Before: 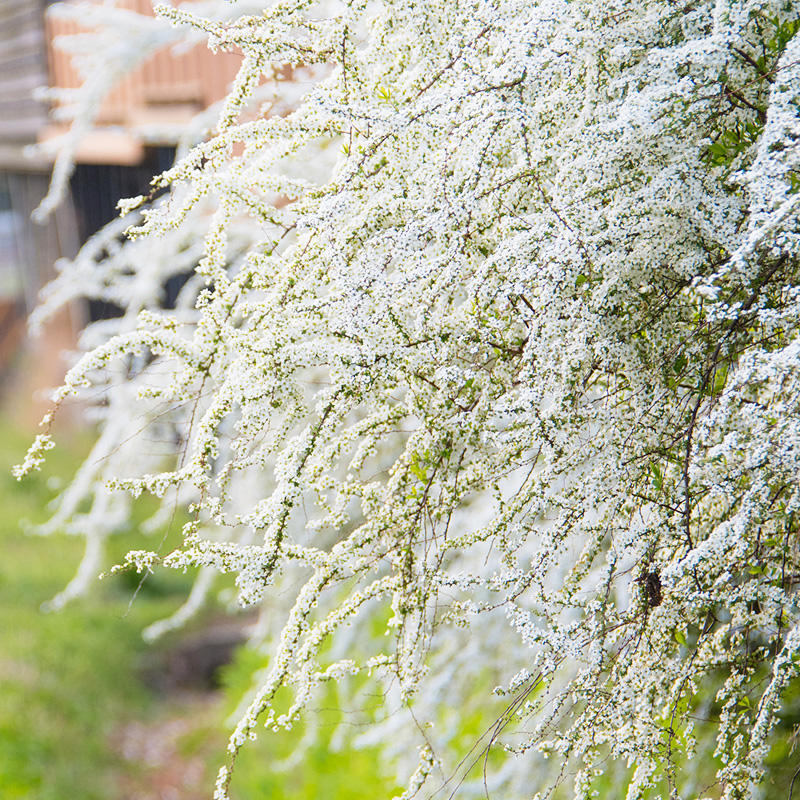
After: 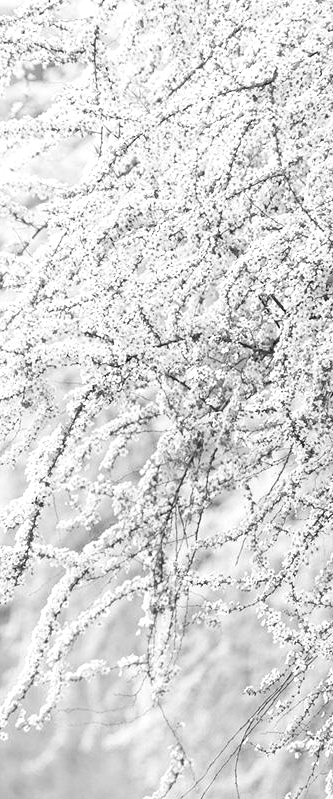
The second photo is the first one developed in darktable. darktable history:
monochrome: a -6.99, b 35.61, size 1.4
crop: left 31.229%, right 27.105%
exposure: exposure 0.29 EV, compensate highlight preservation false
